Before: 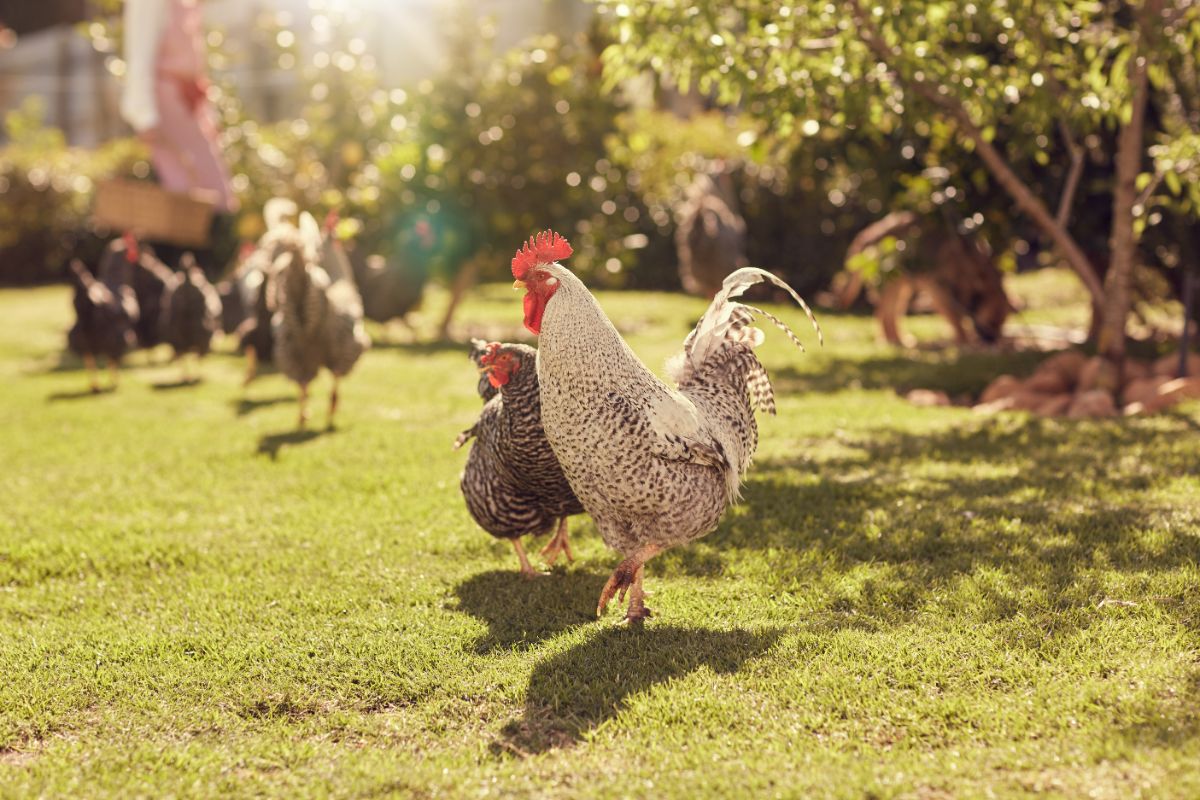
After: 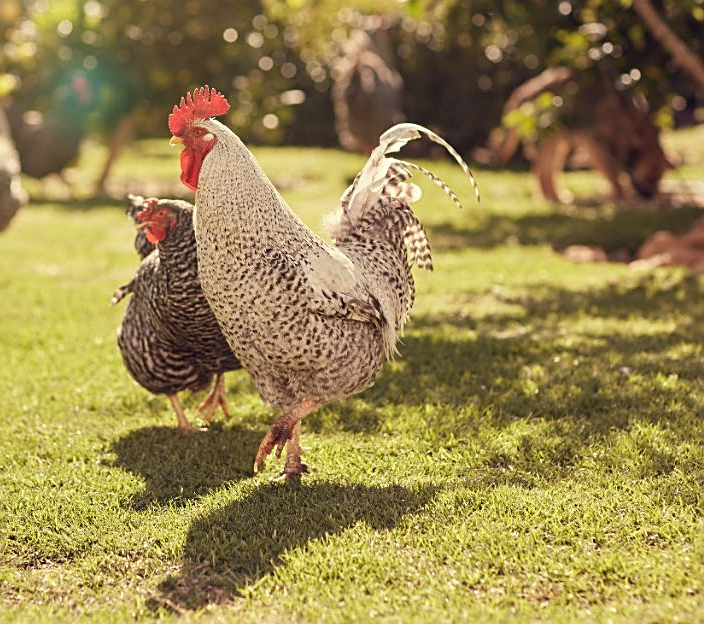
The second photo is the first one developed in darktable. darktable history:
crop and rotate: left 28.644%, top 18.079%, right 12.646%, bottom 3.891%
sharpen: on, module defaults
